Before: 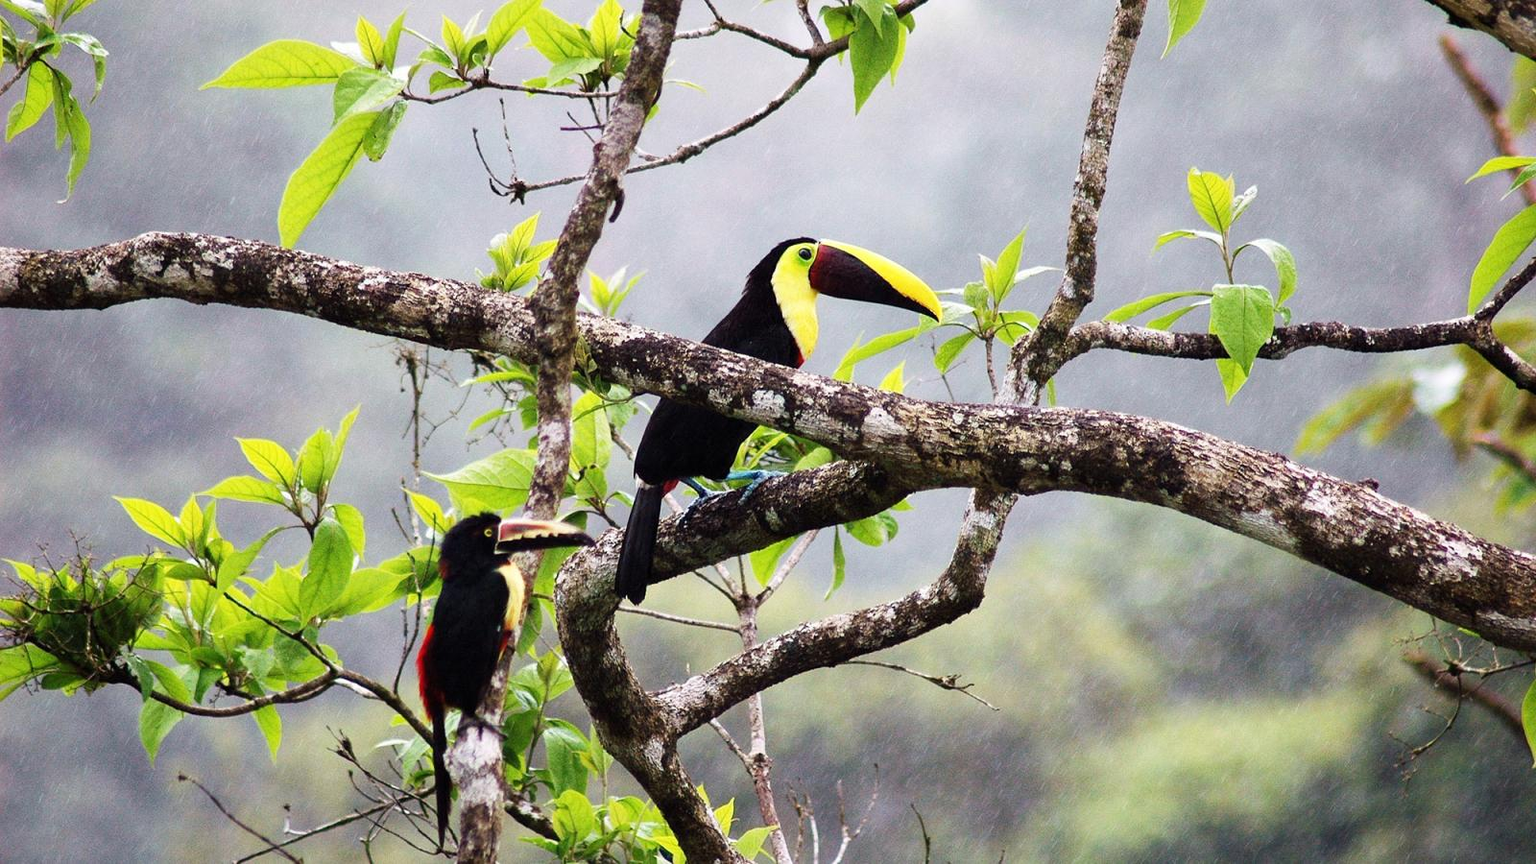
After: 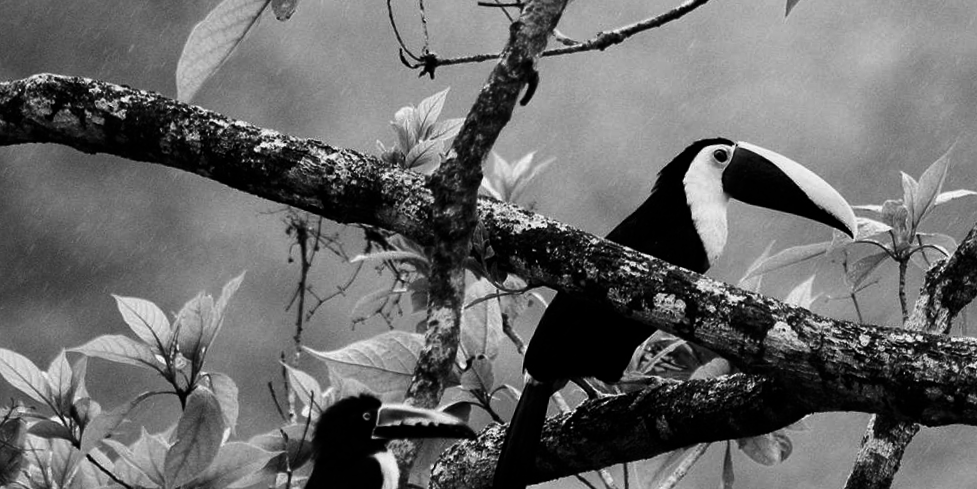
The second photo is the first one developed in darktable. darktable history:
monochrome: on, module defaults
crop and rotate: angle -4.99°, left 2.122%, top 6.945%, right 27.566%, bottom 30.519%
contrast brightness saturation: contrast -0.03, brightness -0.59, saturation -1
